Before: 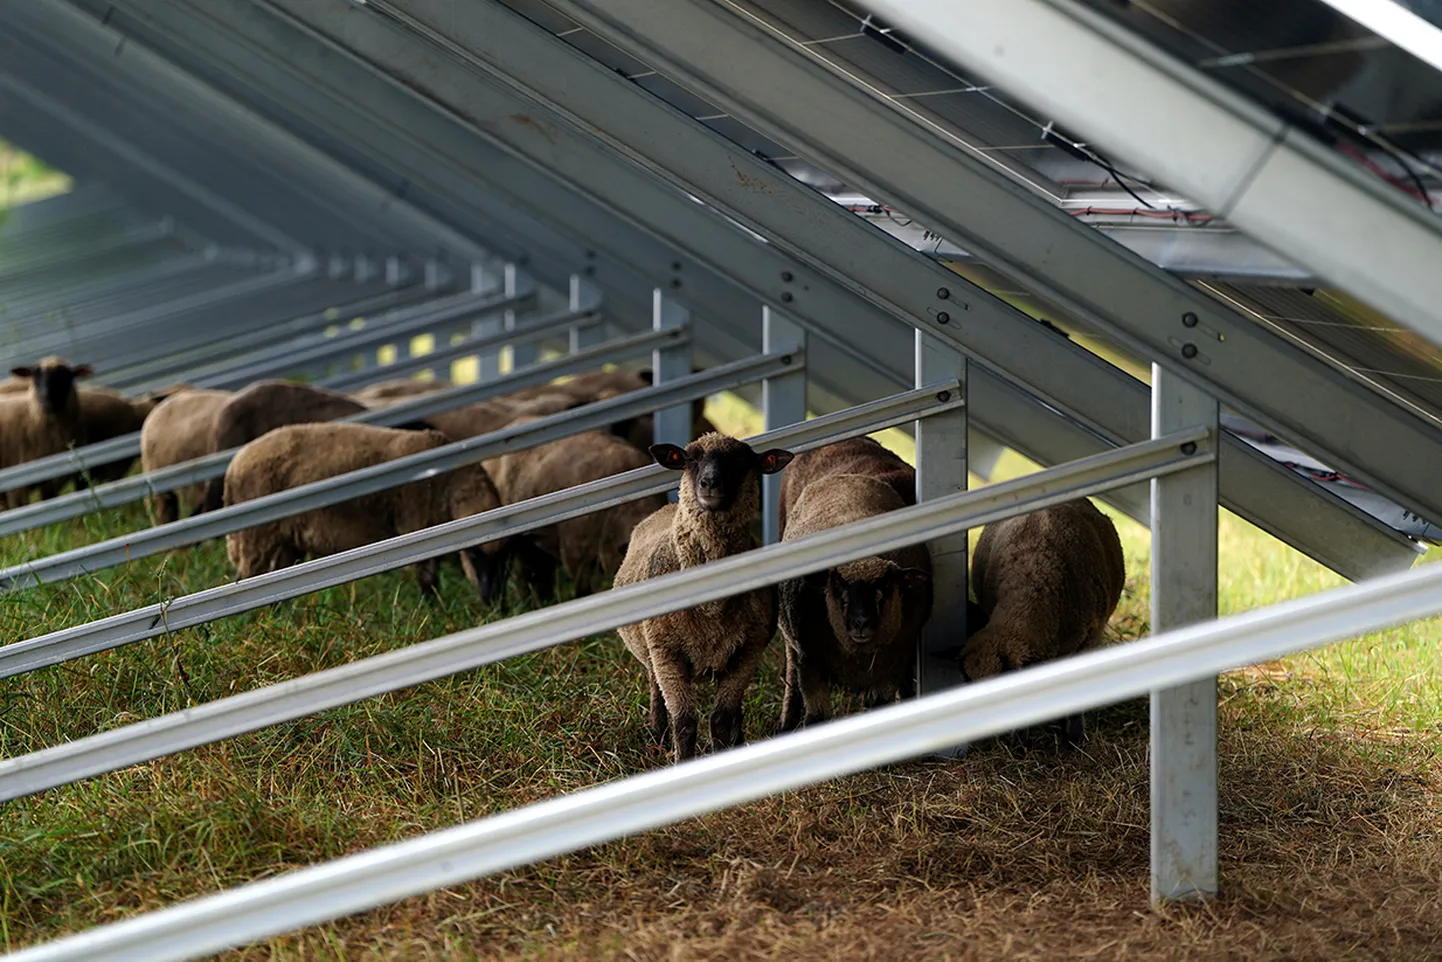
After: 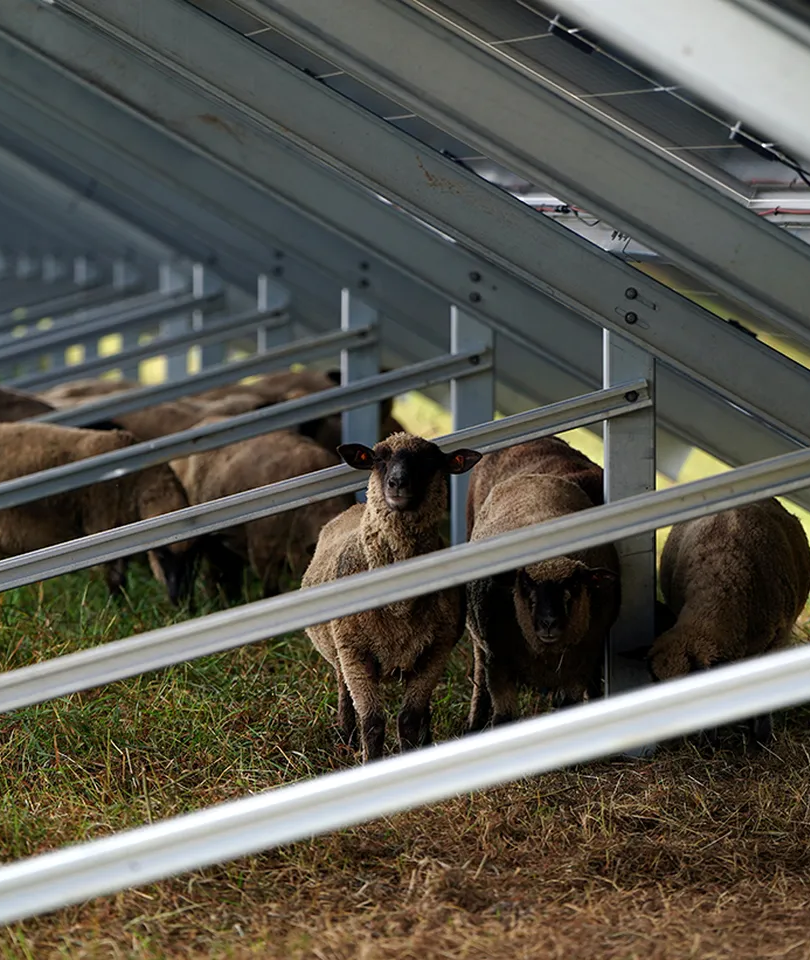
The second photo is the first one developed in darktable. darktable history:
crop: left 21.674%, right 22.086%
tone equalizer: on, module defaults
